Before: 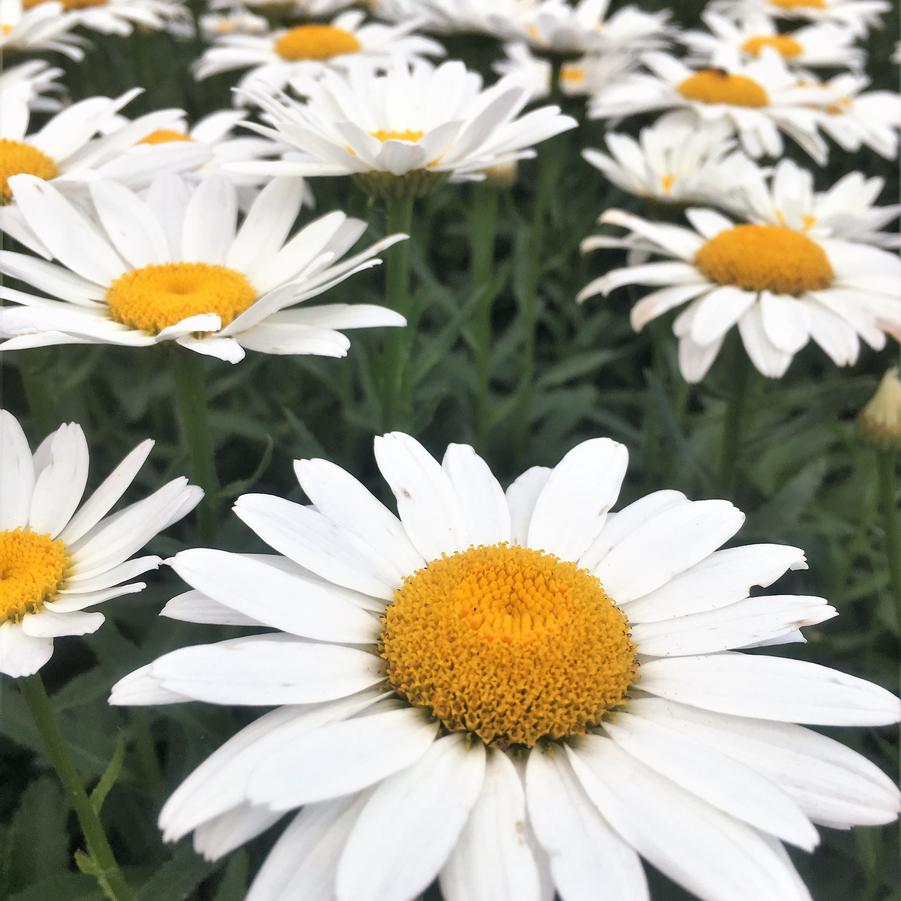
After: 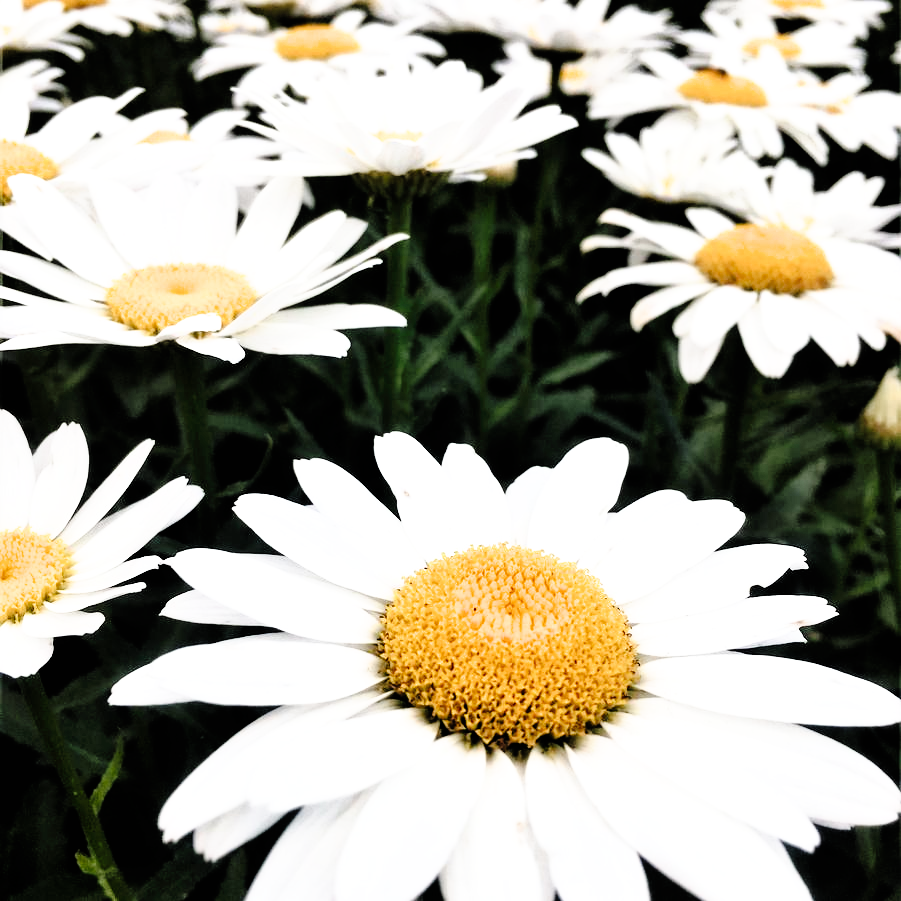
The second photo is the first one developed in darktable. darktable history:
filmic rgb: black relative exposure -3.57 EV, white relative exposure 2.29 EV, hardness 3.41
tone curve: curves: ch0 [(0, 0) (0.003, 0.003) (0.011, 0.005) (0.025, 0.008) (0.044, 0.012) (0.069, 0.02) (0.1, 0.031) (0.136, 0.047) (0.177, 0.088) (0.224, 0.141) (0.277, 0.222) (0.335, 0.32) (0.399, 0.422) (0.468, 0.523) (0.543, 0.621) (0.623, 0.715) (0.709, 0.796) (0.801, 0.88) (0.898, 0.962) (1, 1)], preserve colors none
